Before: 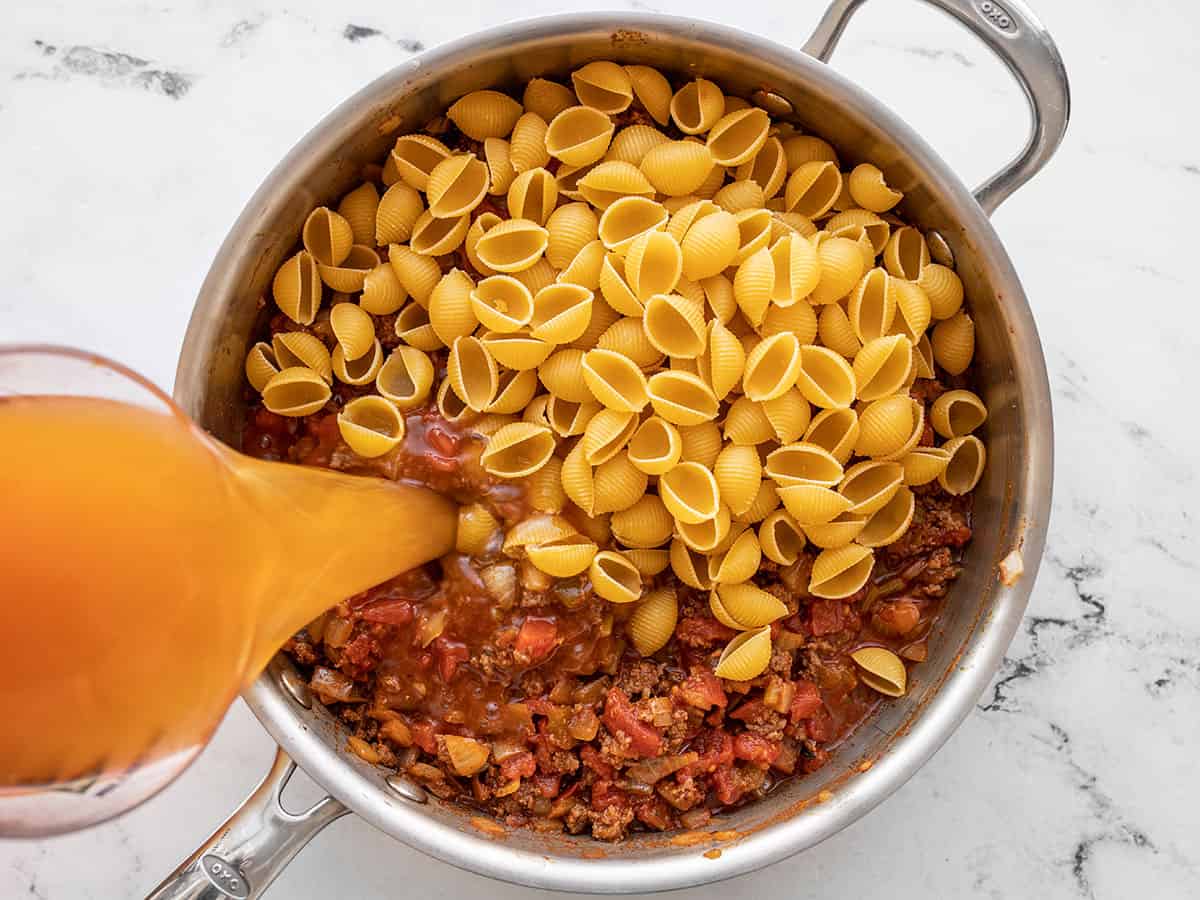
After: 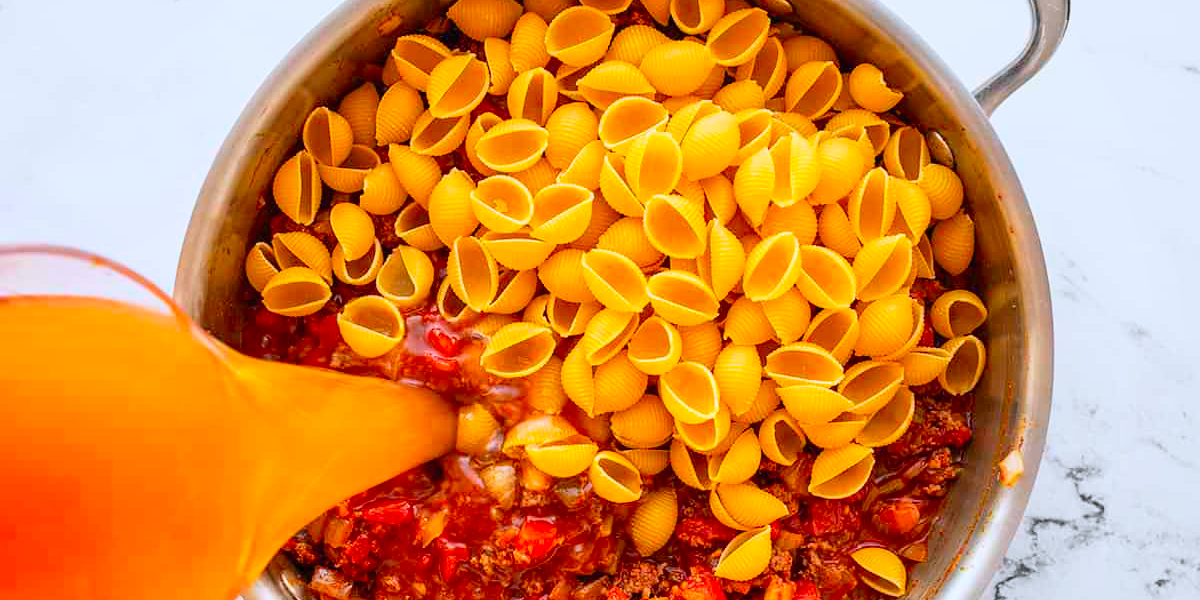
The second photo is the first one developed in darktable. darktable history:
crop: top 11.166%, bottom 22.168%
shadows and highlights: shadows -20, white point adjustment -2, highlights -35
contrast brightness saturation: contrast 0.2, brightness 0.2, saturation 0.8
white balance: red 0.976, blue 1.04
